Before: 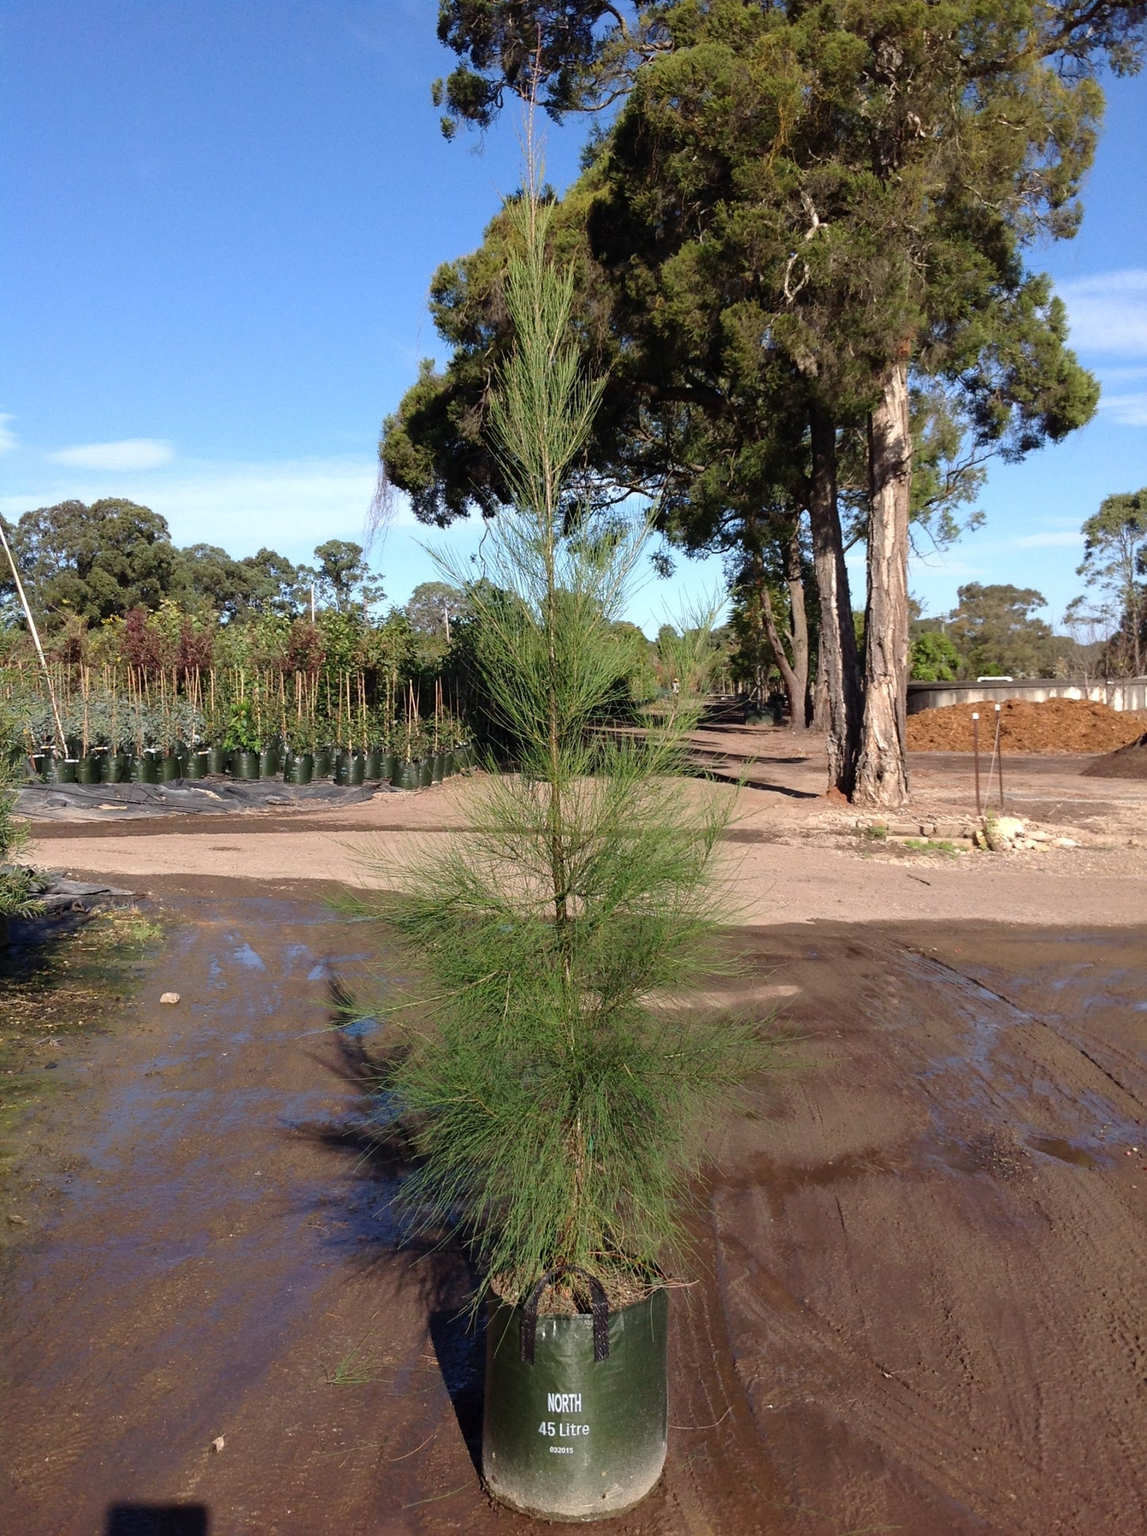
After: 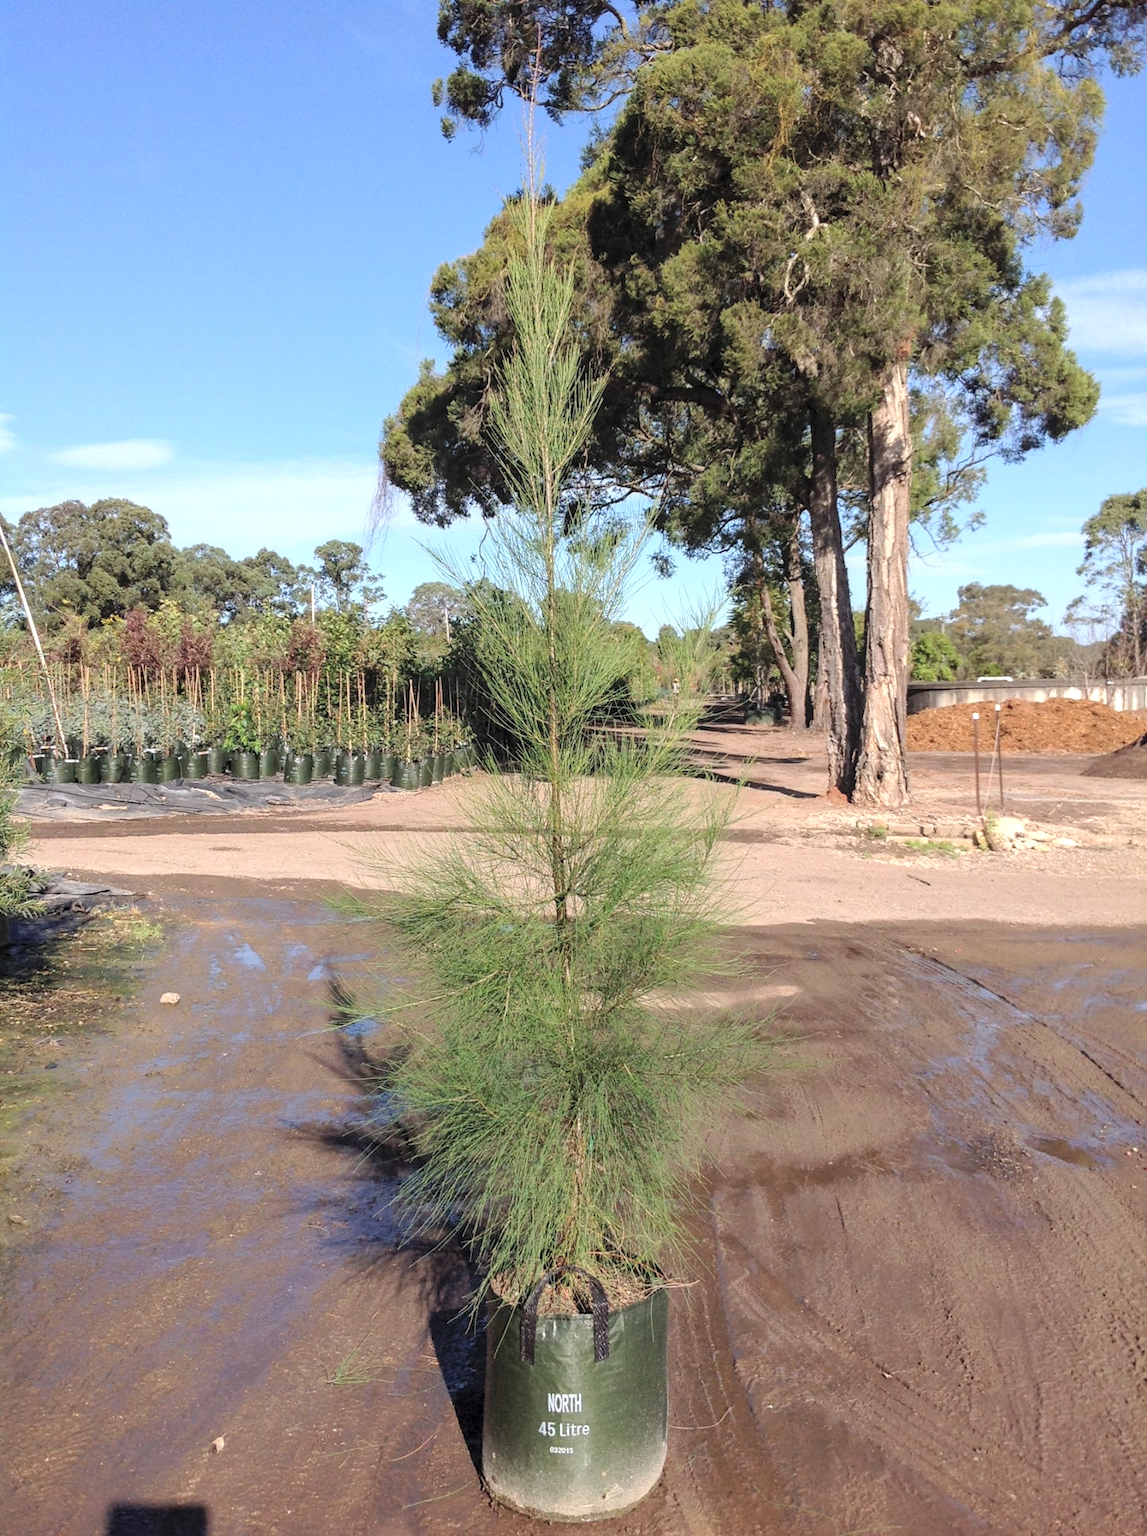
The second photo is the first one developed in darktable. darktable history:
local contrast: on, module defaults
contrast brightness saturation: brightness 0.28
exposure: compensate highlight preservation false
